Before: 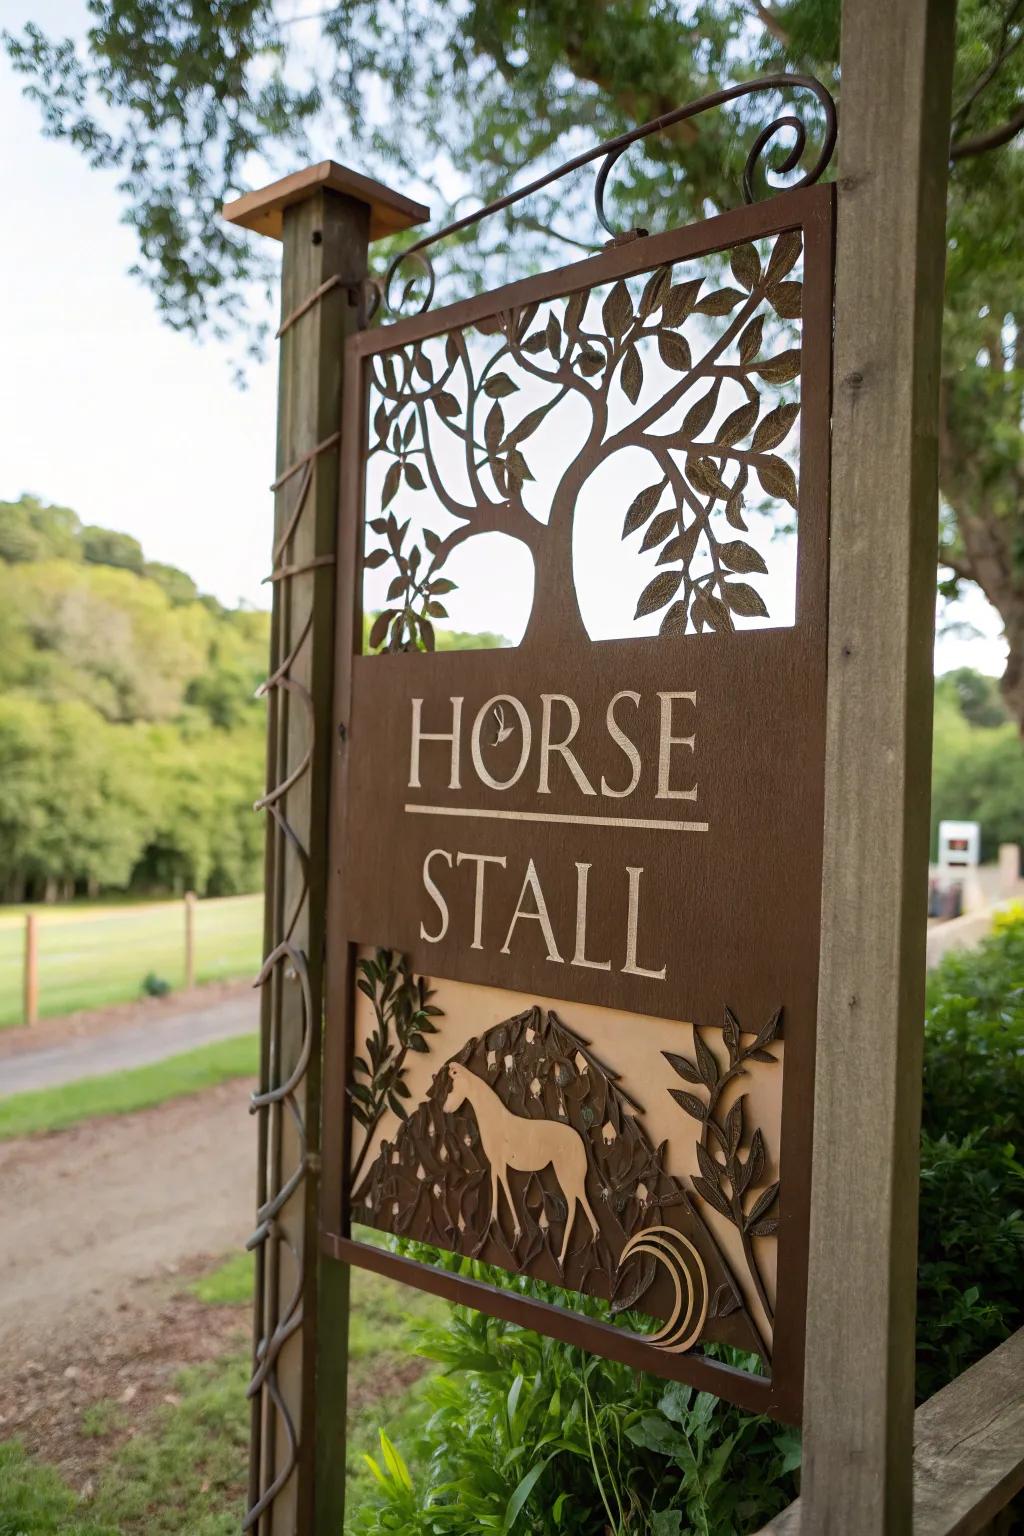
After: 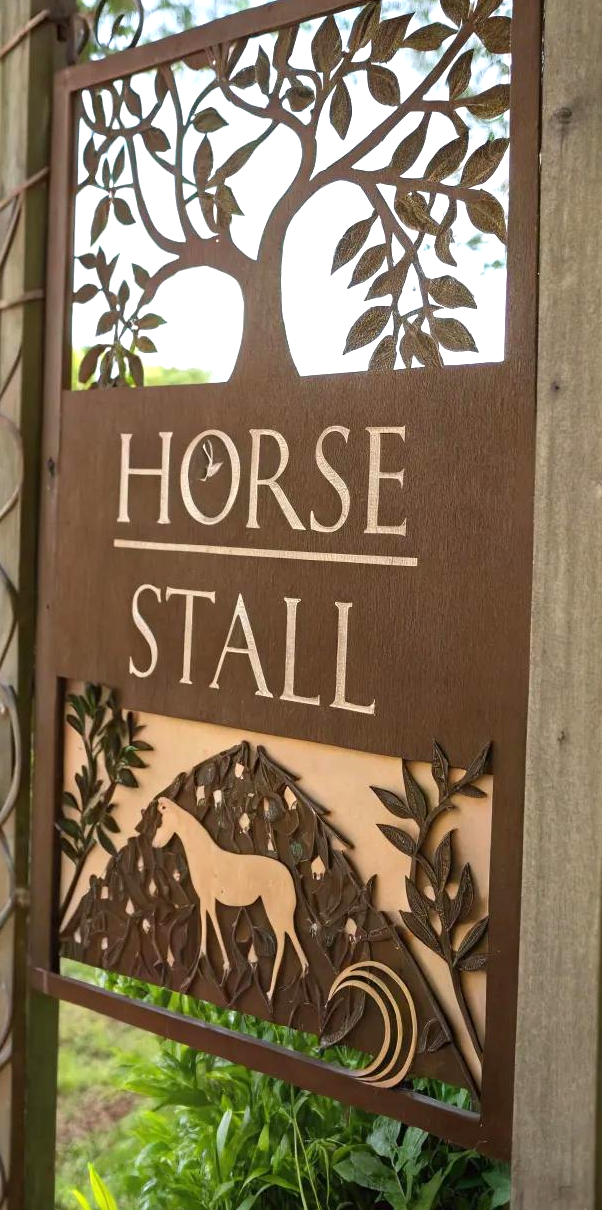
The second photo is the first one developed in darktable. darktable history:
exposure: exposure 0.61 EV, compensate highlight preservation false
crop and rotate: left 28.488%, top 17.285%, right 12.654%, bottom 3.894%
